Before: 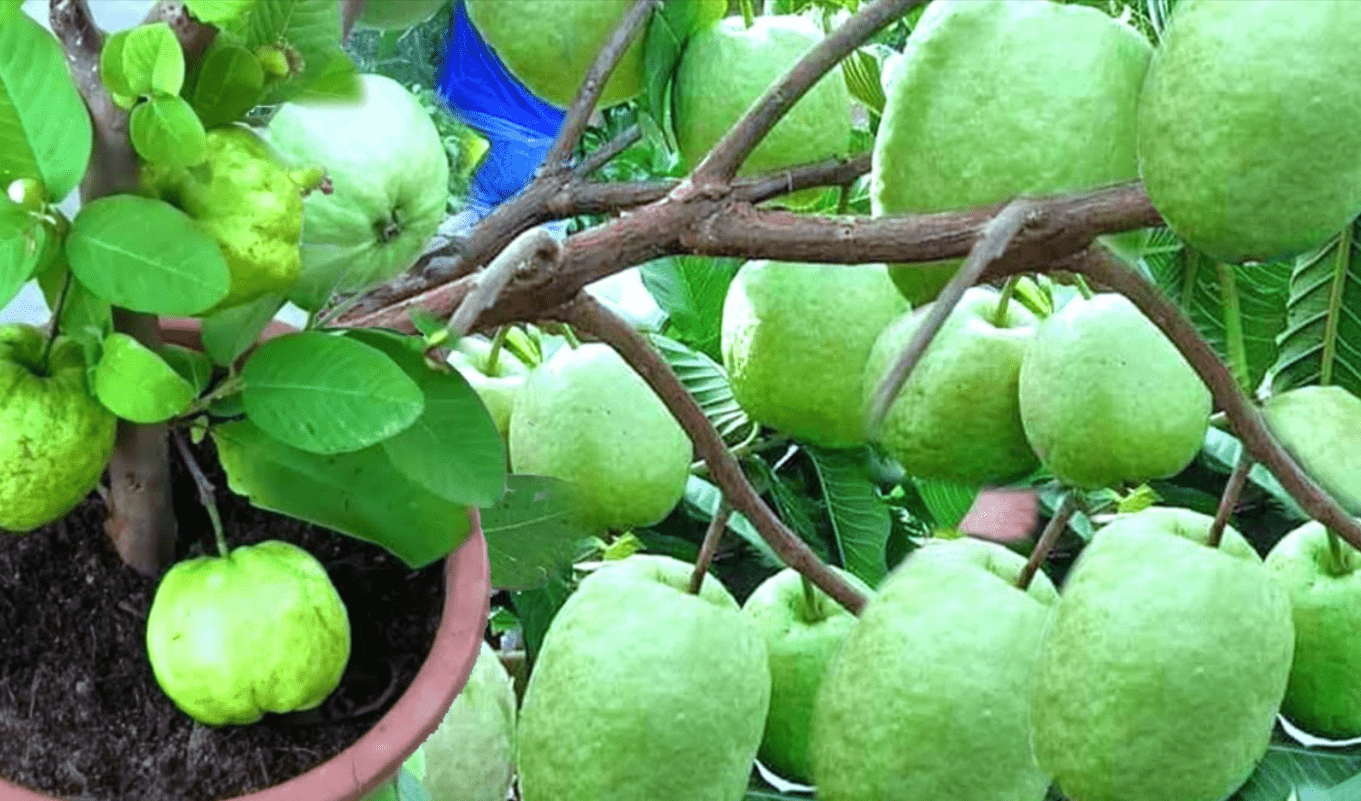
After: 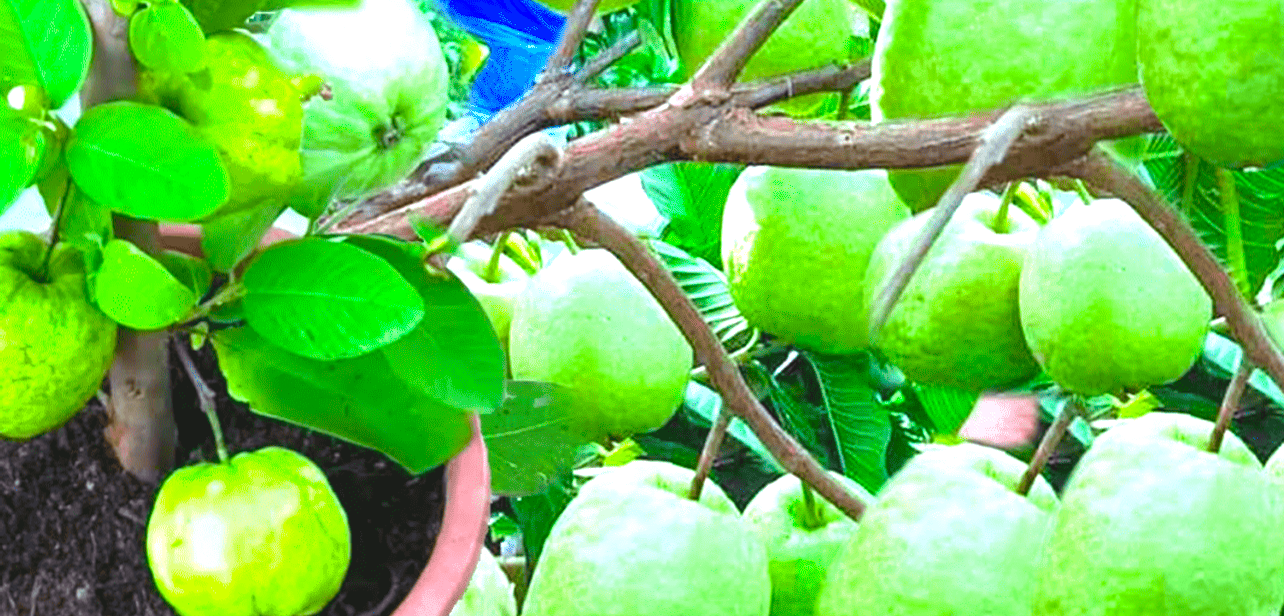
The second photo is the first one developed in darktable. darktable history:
crop and rotate: angle 0.046°, top 11.774%, right 5.49%, bottom 11.176%
color balance rgb: linear chroma grading › global chroma 9.685%, perceptual saturation grading › global saturation 19.491%, perceptual brilliance grading › global brilliance 11.083%
contrast brightness saturation: contrast -0.123
exposure: exposure 0.691 EV, compensate highlight preservation false
